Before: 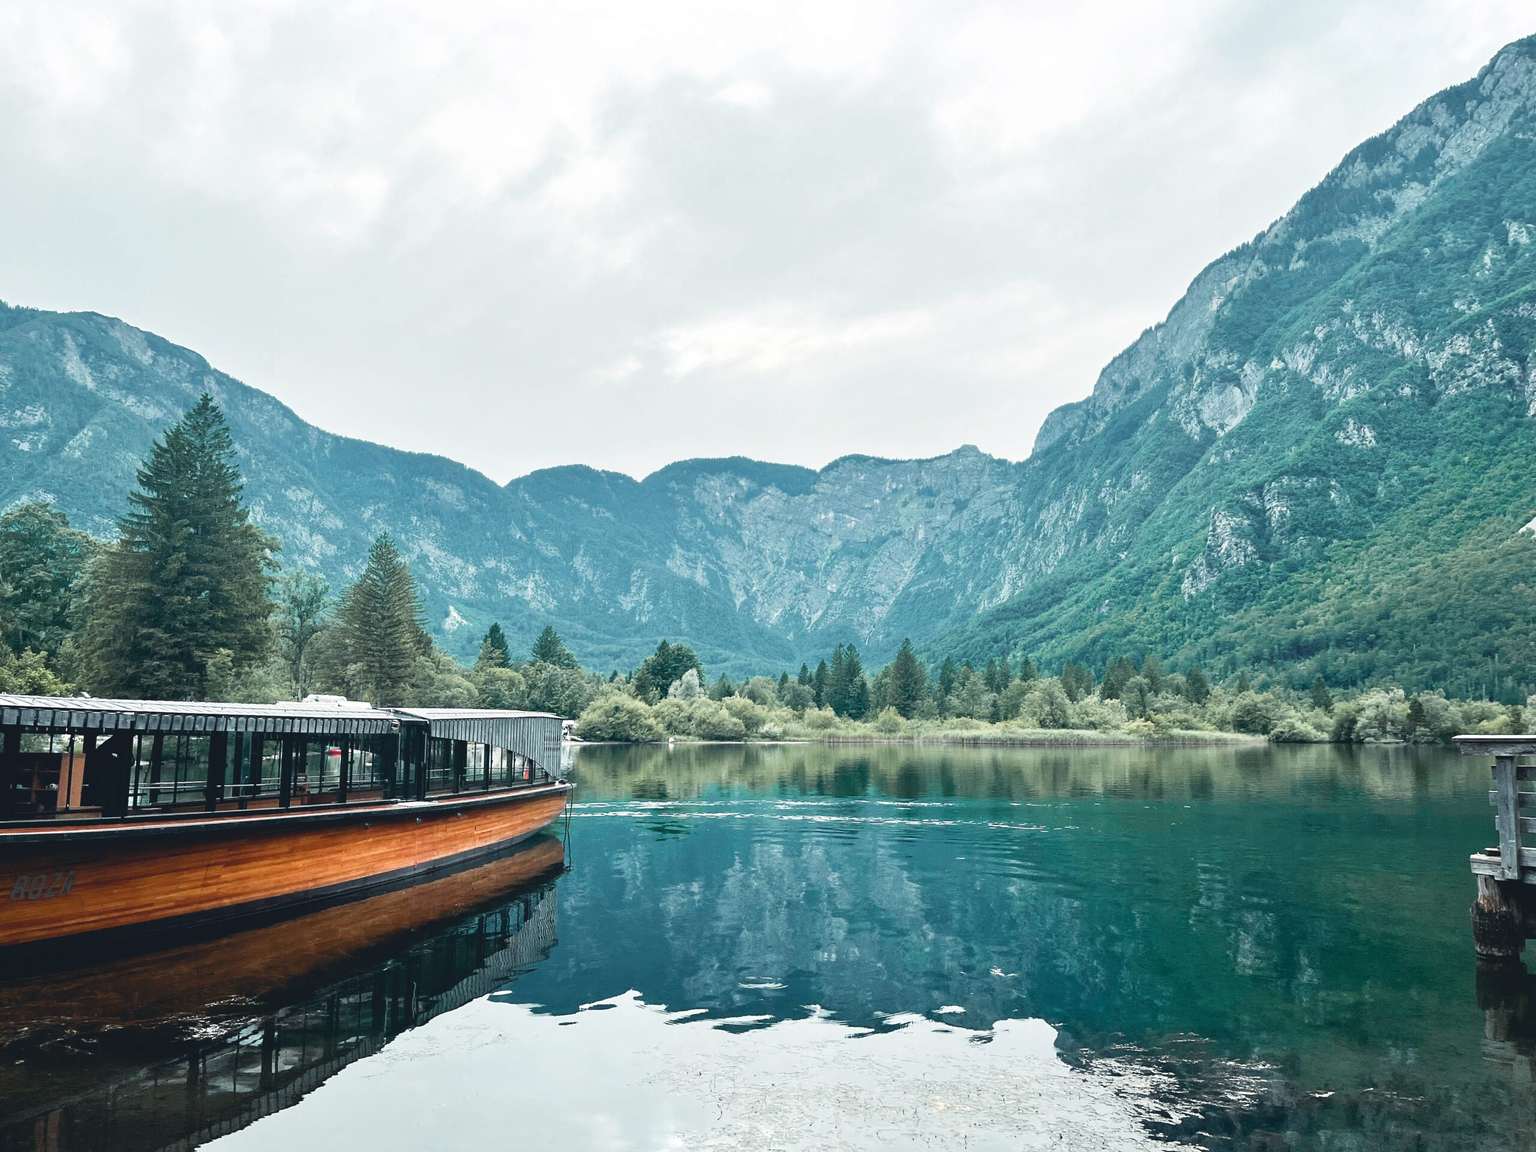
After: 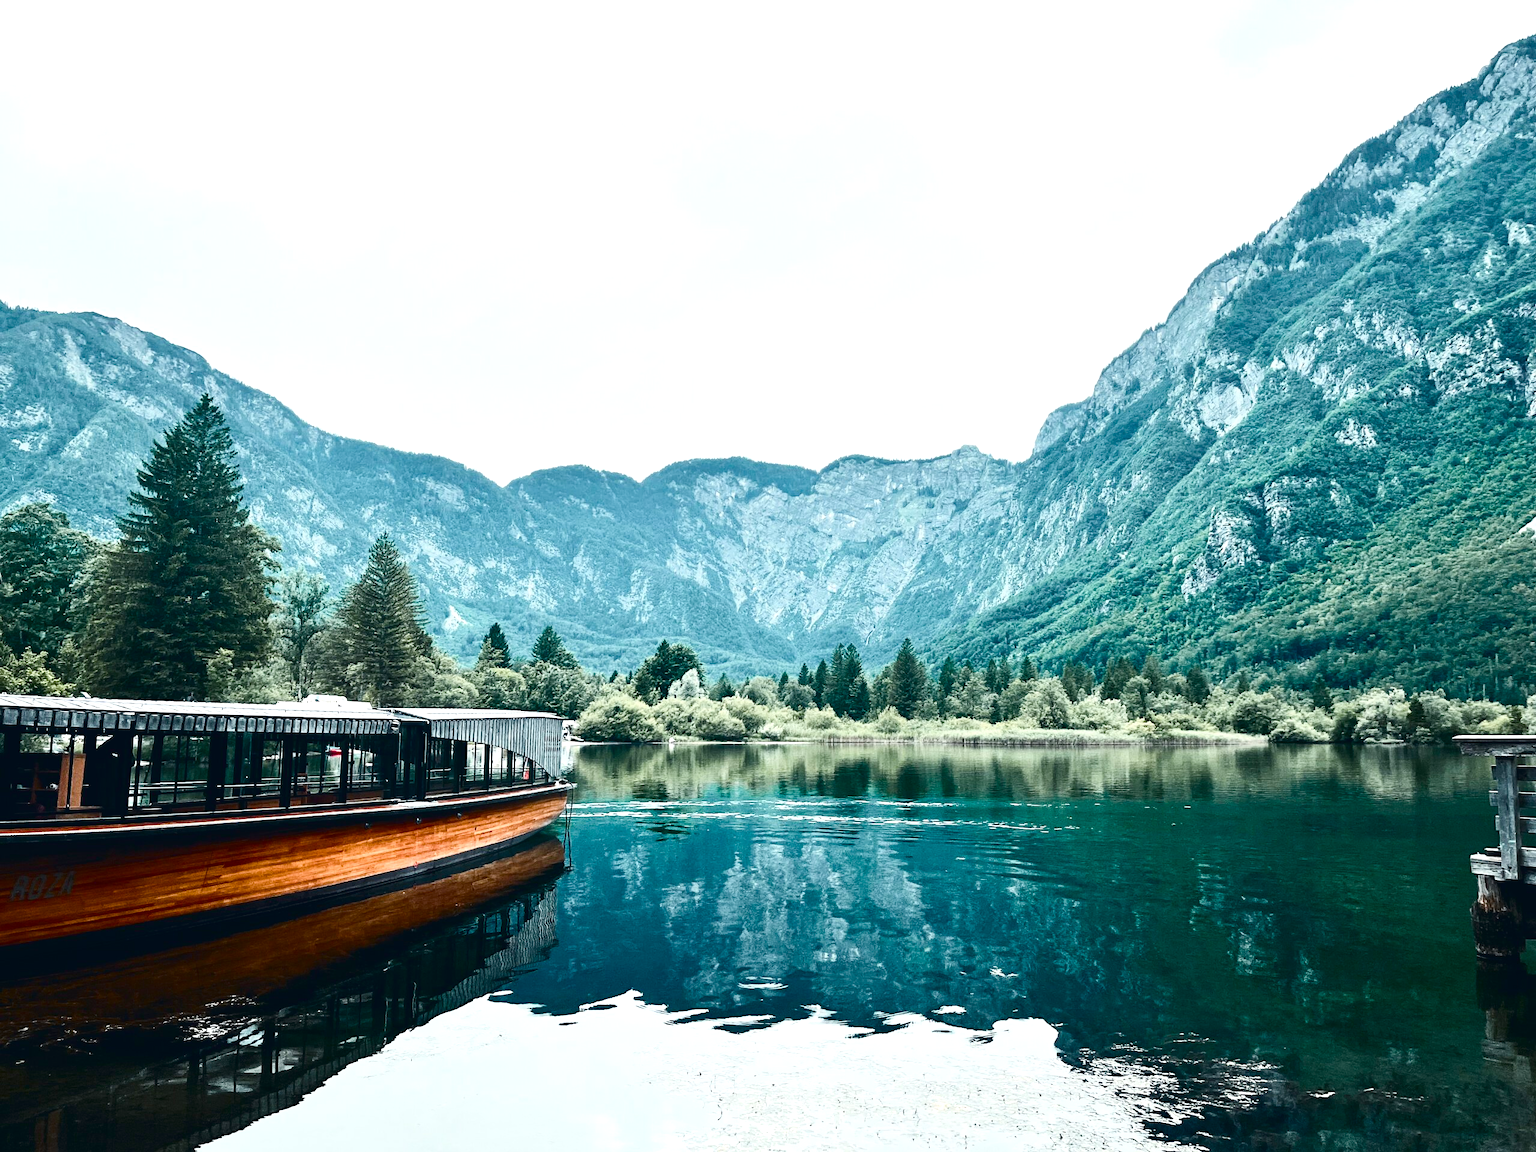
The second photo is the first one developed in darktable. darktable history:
color balance rgb: perceptual saturation grading › highlights -29.58%, perceptual saturation grading › mid-tones 29.47%, perceptual saturation grading › shadows 59.73%, perceptual brilliance grading › global brilliance -17.79%, perceptual brilliance grading › highlights 28.73%, global vibrance 15.44%
rotate and perspective: automatic cropping off
contrast brightness saturation: contrast 0.28
